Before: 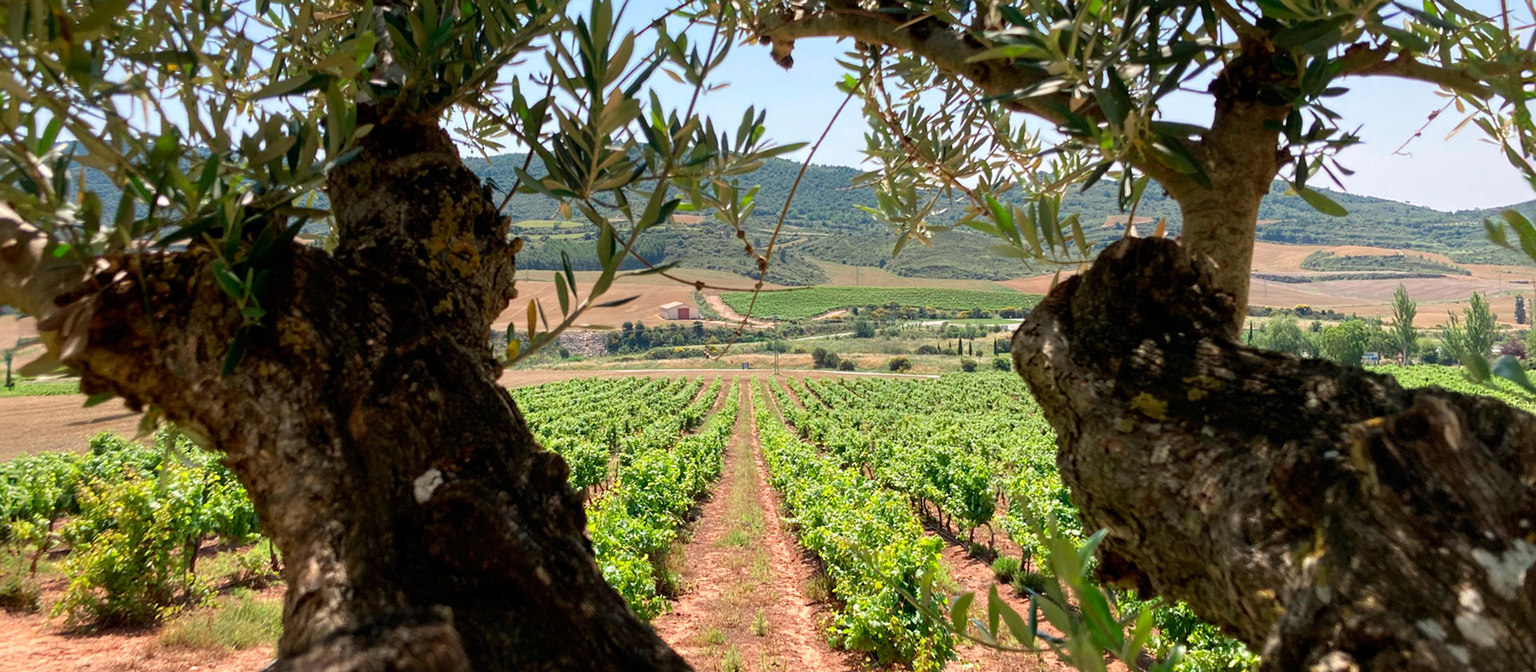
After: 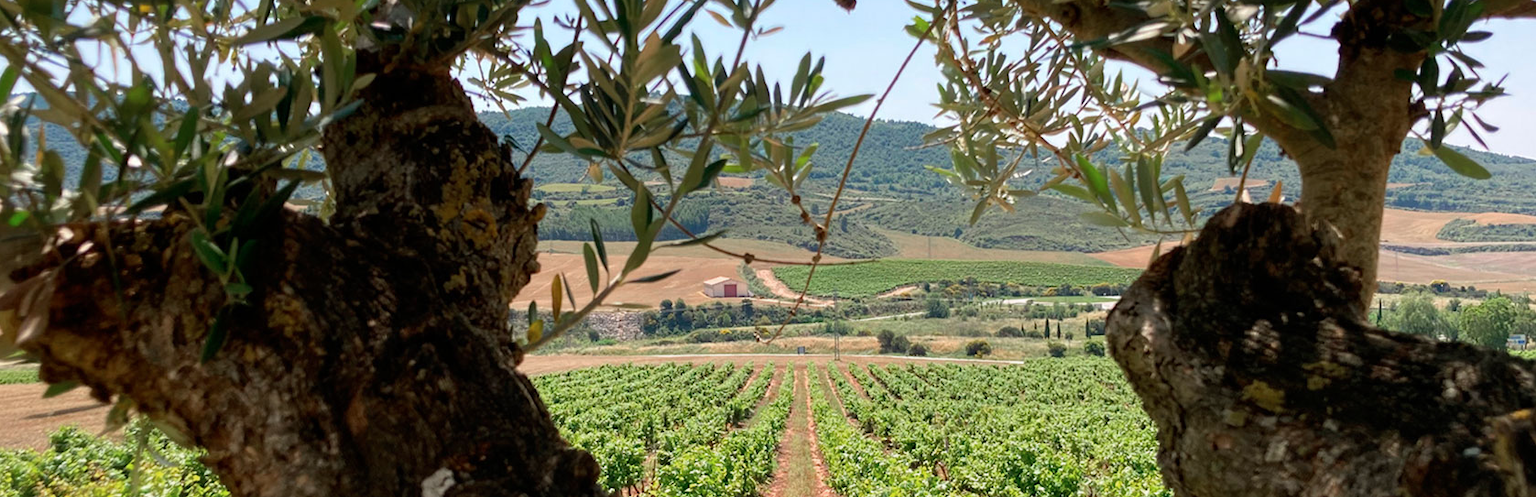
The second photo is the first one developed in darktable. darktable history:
color zones: curves: ch0 [(0, 0.5) (0.143, 0.5) (0.286, 0.456) (0.429, 0.5) (0.571, 0.5) (0.714, 0.5) (0.857, 0.5) (1, 0.5)]; ch1 [(0, 0.5) (0.143, 0.5) (0.286, 0.422) (0.429, 0.5) (0.571, 0.5) (0.714, 0.5) (0.857, 0.5) (1, 0.5)]
crop: left 3.017%, top 8.968%, right 9.618%, bottom 26.307%
